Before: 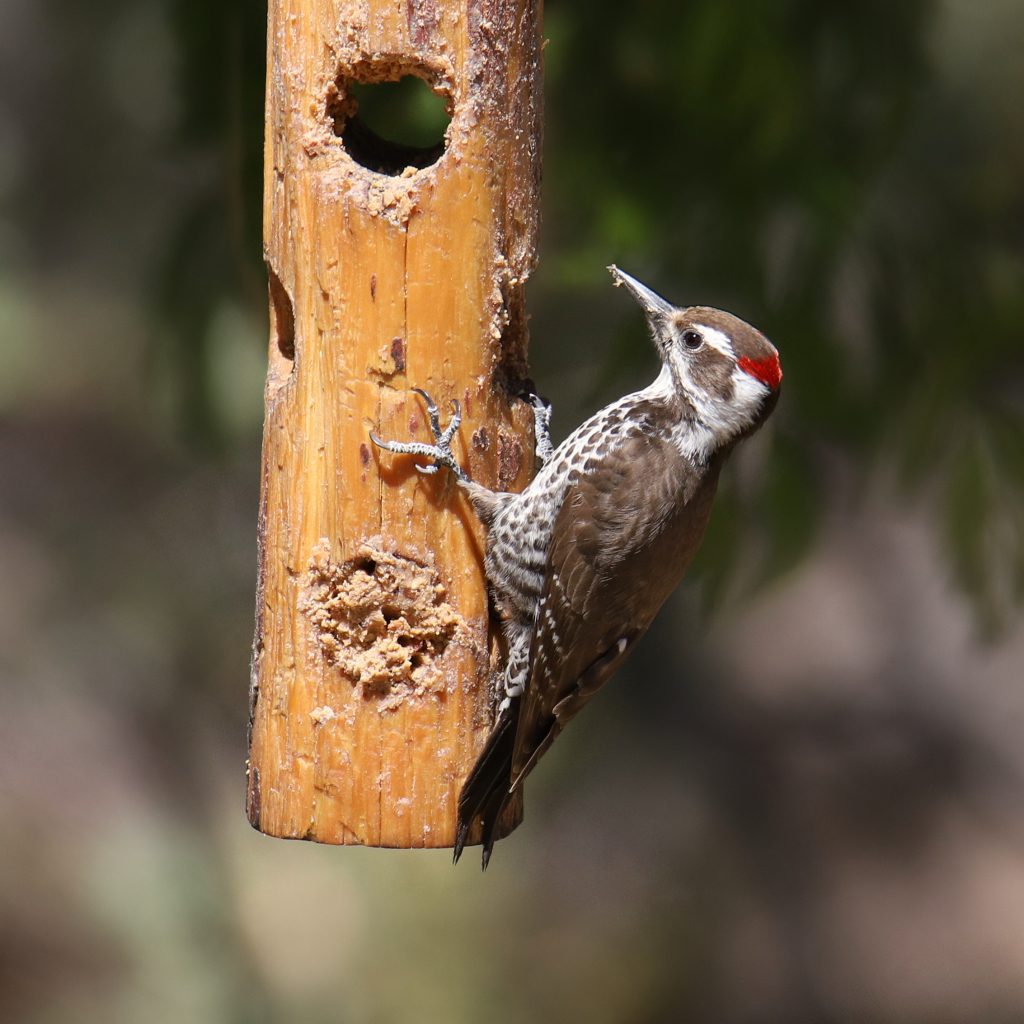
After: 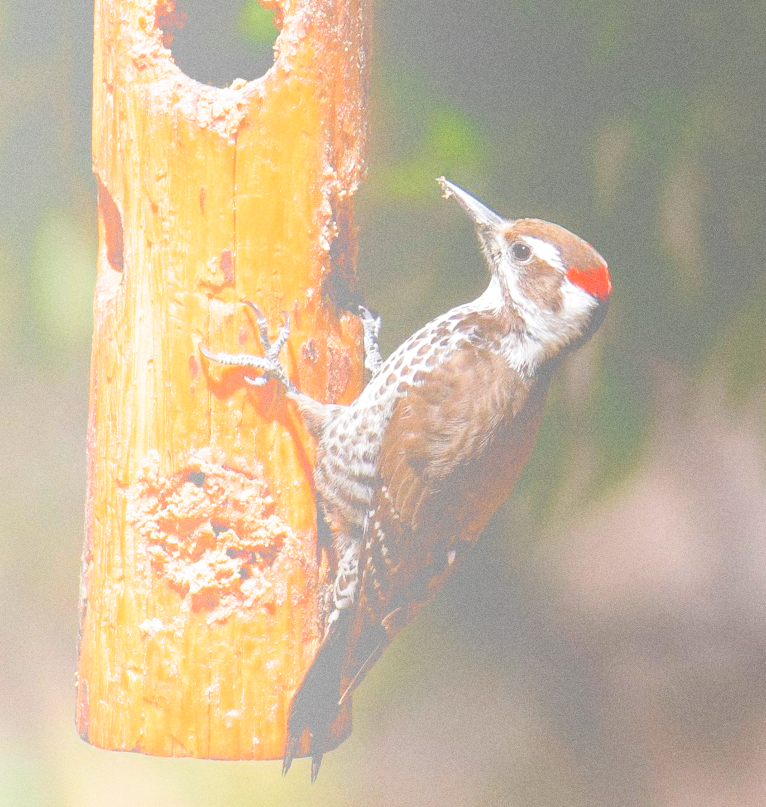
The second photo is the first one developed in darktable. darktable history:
filmic rgb: black relative exposure -8.2 EV, white relative exposure 2.2 EV, threshold 3 EV, hardness 7.11, latitude 75%, contrast 1.325, highlights saturation mix -2%, shadows ↔ highlights balance 30%, preserve chrominance no, color science v5 (2021), contrast in shadows safe, contrast in highlights safe, enable highlight reconstruction true
bloom: size 85%, threshold 5%, strength 85%
crop: left 16.768%, top 8.653%, right 8.362%, bottom 12.485%
grain: coarseness 0.09 ISO
